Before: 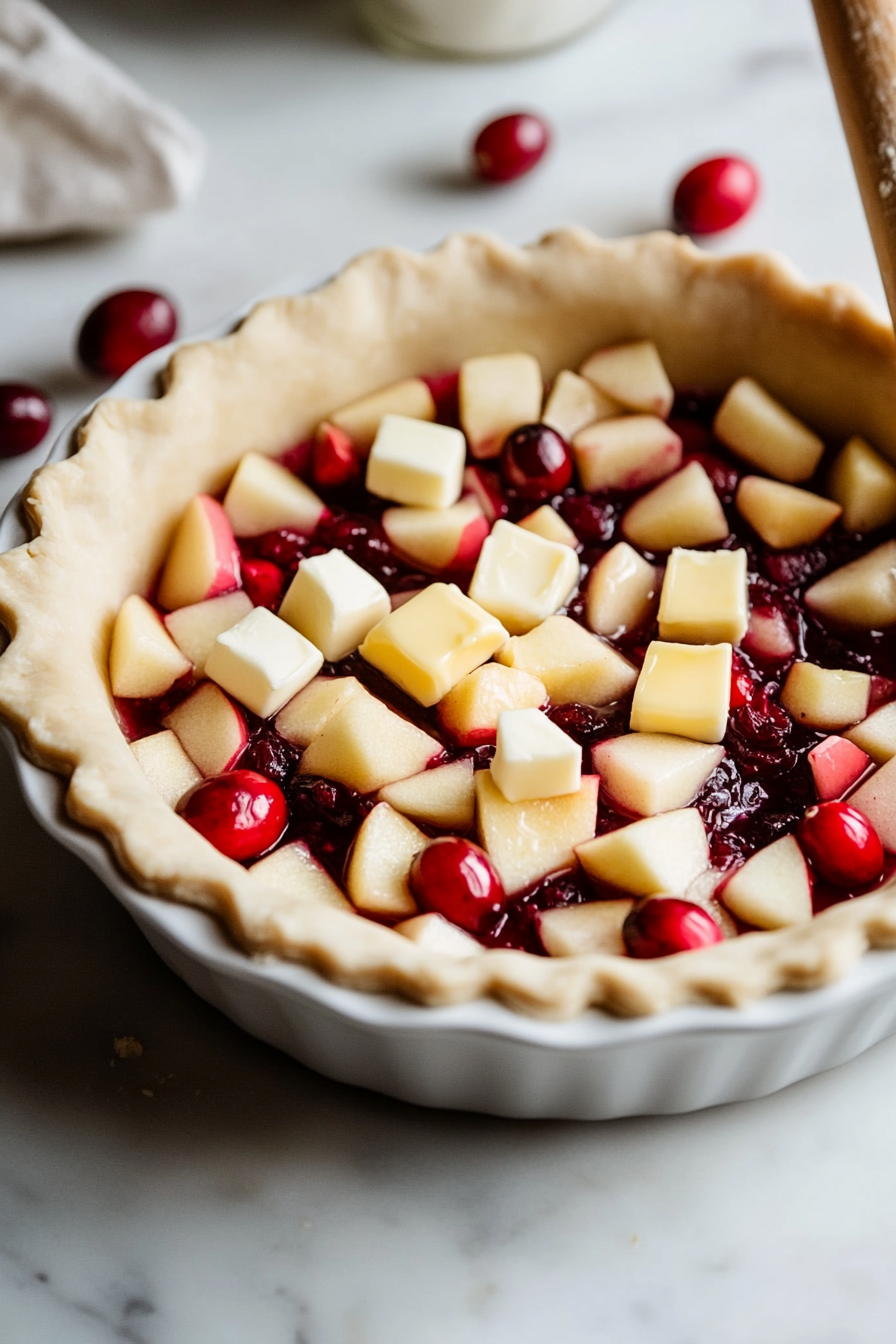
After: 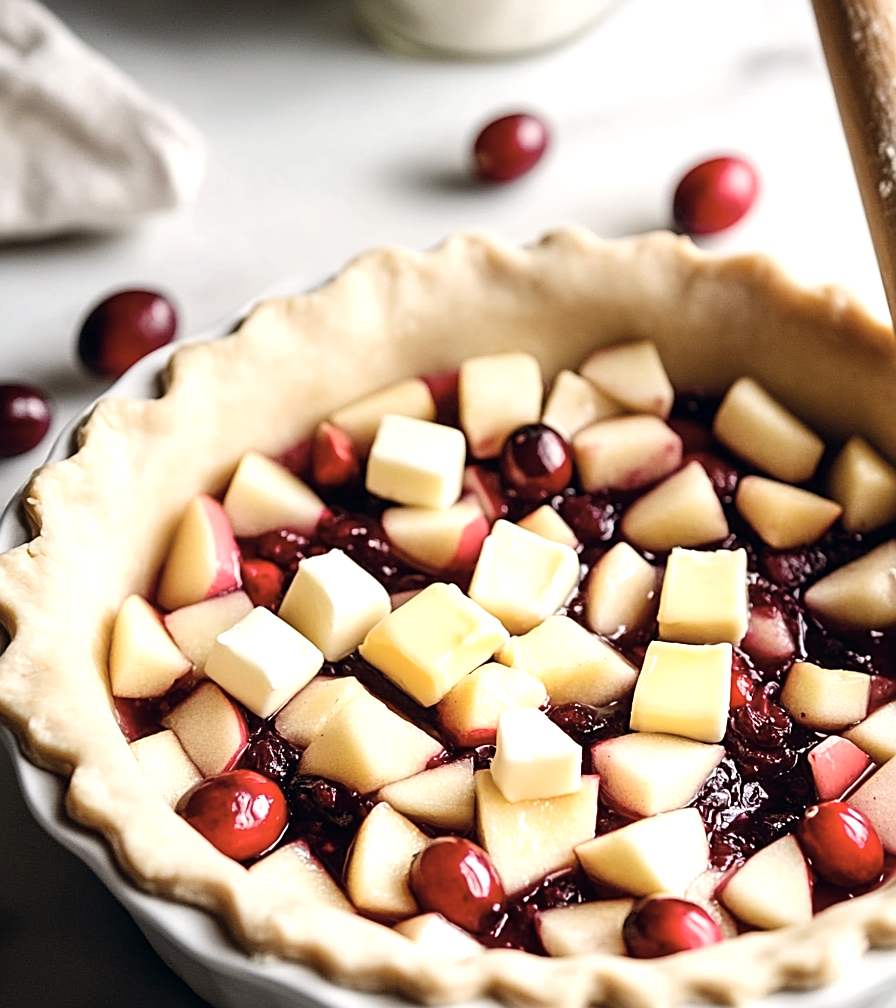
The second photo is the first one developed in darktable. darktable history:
color correction: highlights a* 2.84, highlights b* 5.03, shadows a* -2.69, shadows b* -4.96, saturation 0.777
crop: bottom 24.986%
sharpen: amount 0.543
exposure: black level correction 0, exposure 0.499 EV, compensate exposure bias true, compensate highlight preservation false
